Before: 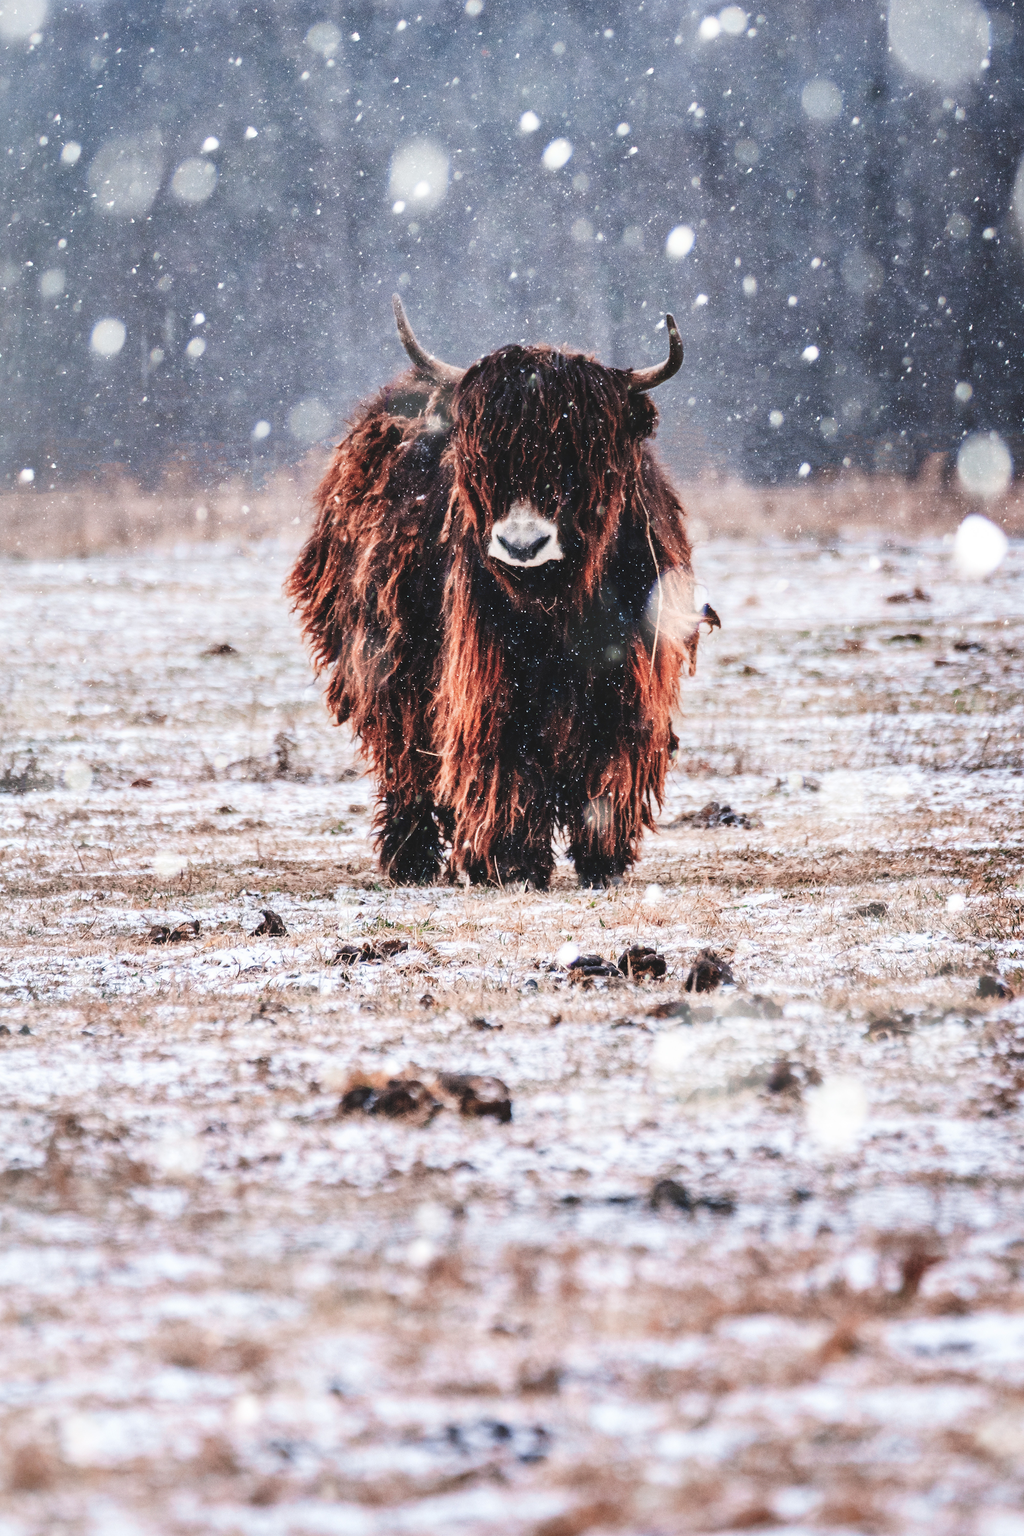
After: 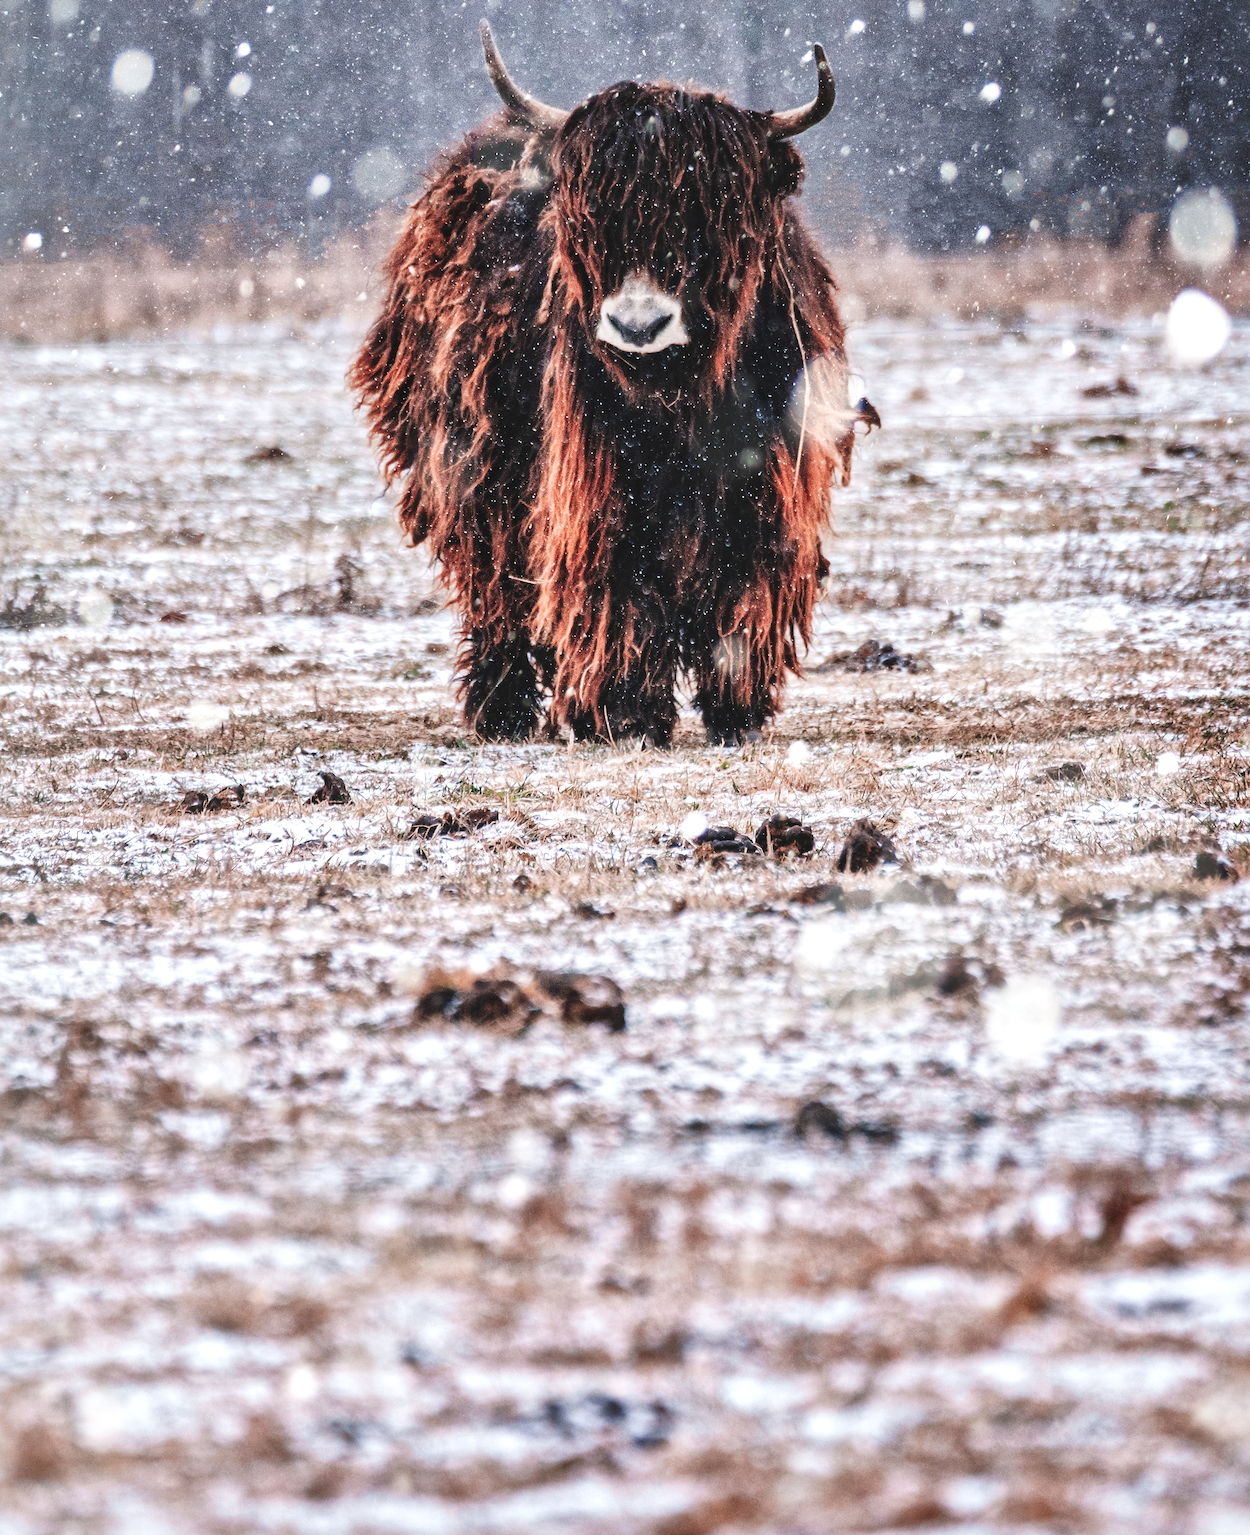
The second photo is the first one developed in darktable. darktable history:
local contrast: mode bilateral grid, contrast 20, coarseness 49, detail 148%, midtone range 0.2
crop and rotate: top 18.129%
shadows and highlights: shadows 24.98, highlights -25.24
